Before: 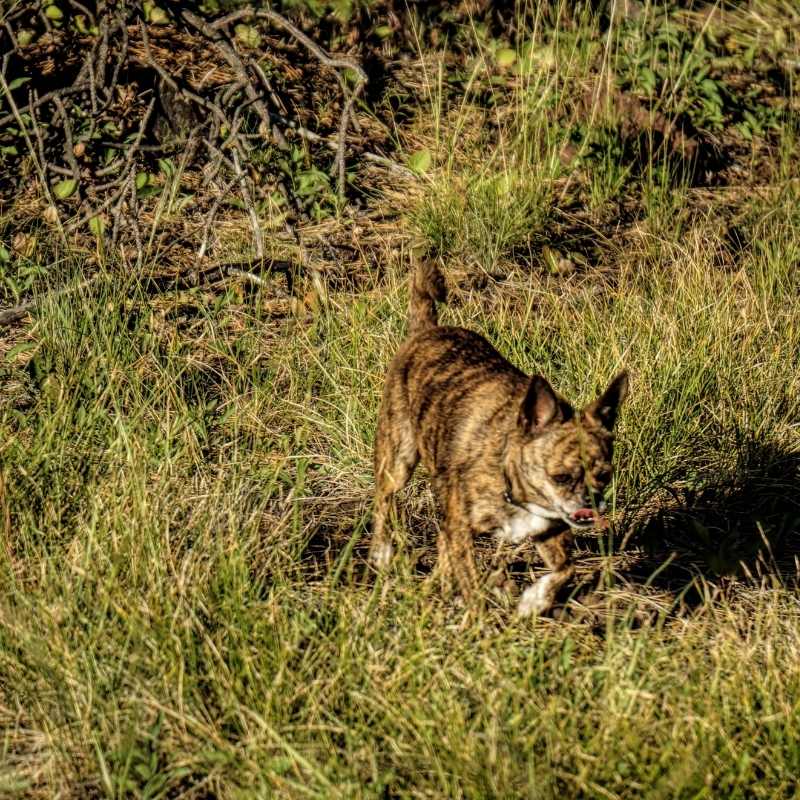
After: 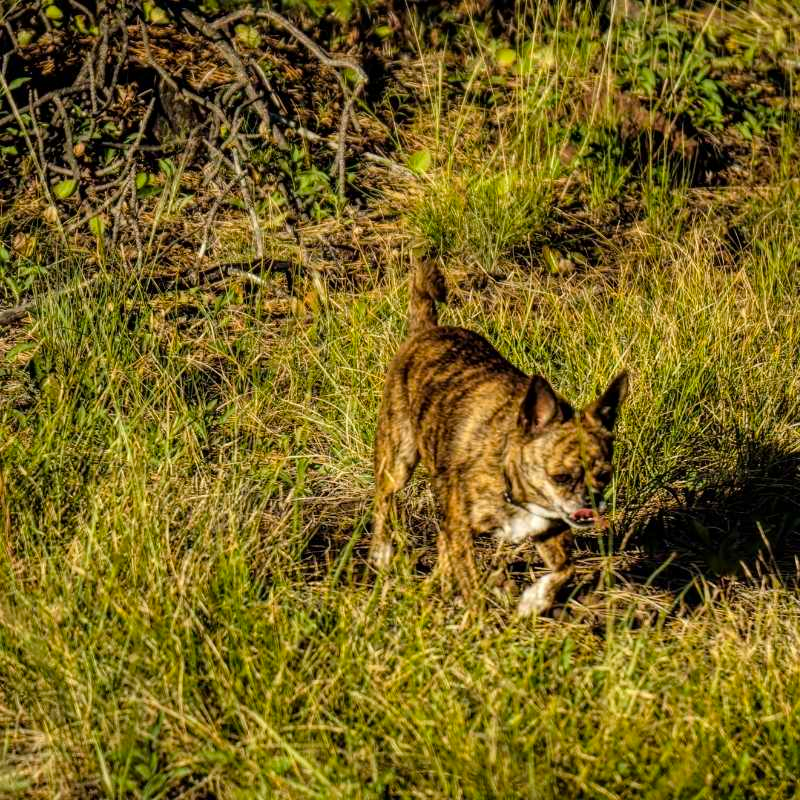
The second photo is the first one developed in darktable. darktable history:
color balance rgb: global vibrance 42.74%
local contrast: mode bilateral grid, contrast 15, coarseness 36, detail 105%, midtone range 0.2
